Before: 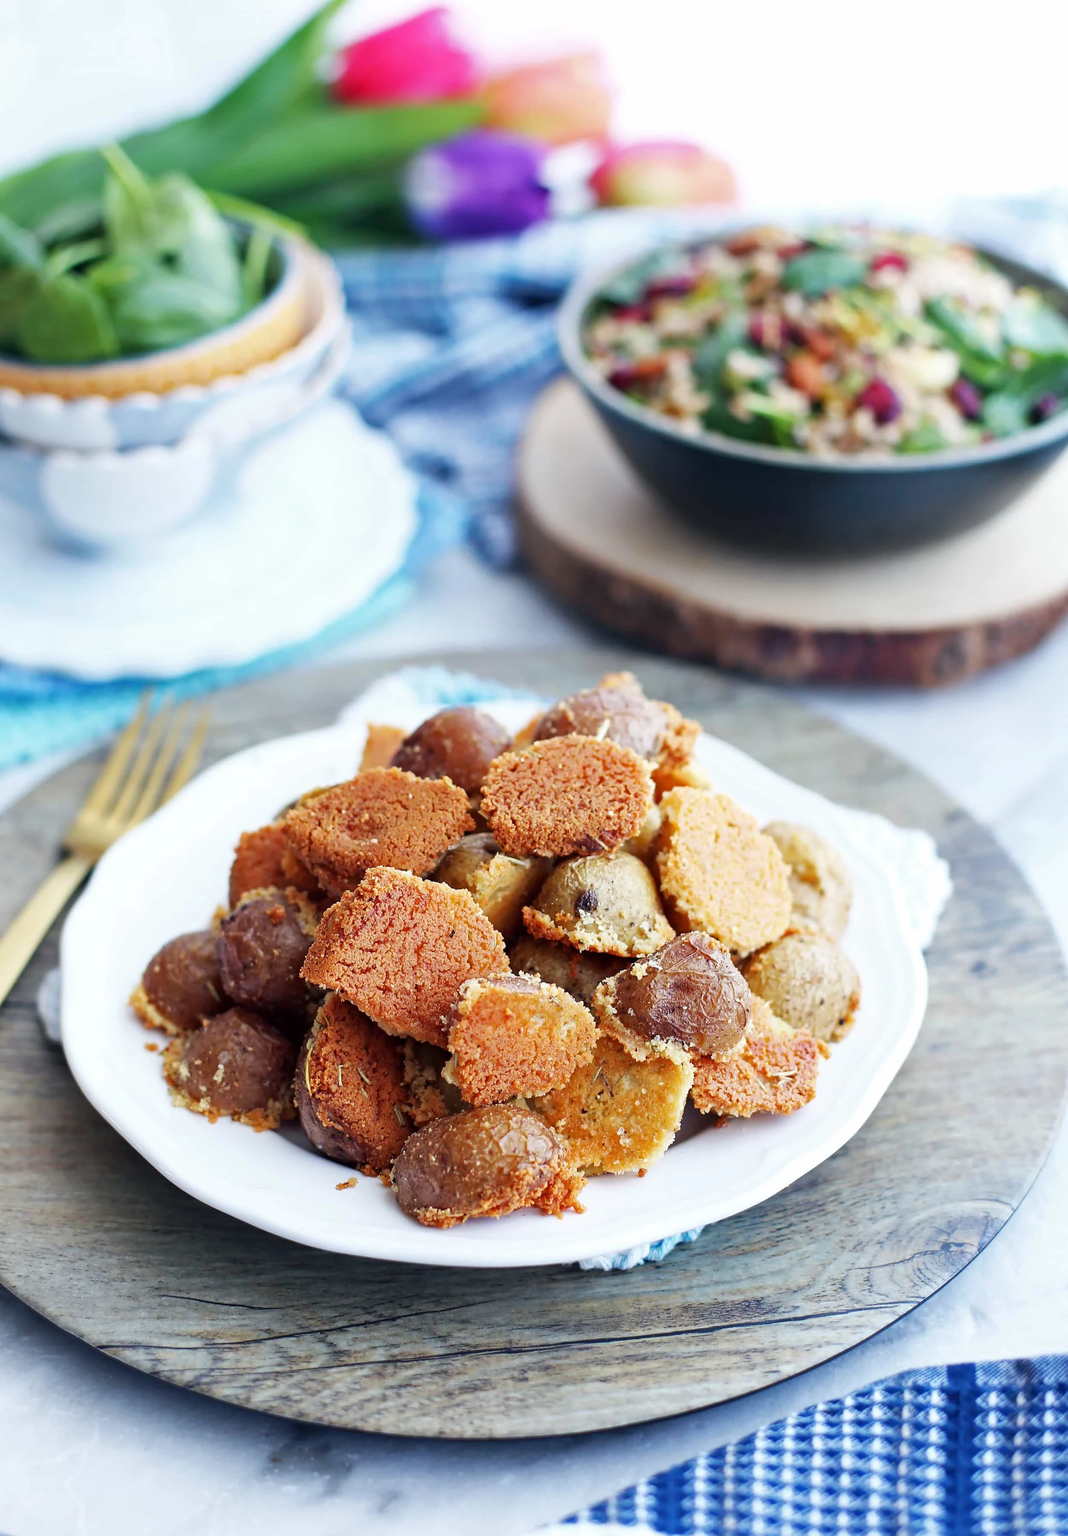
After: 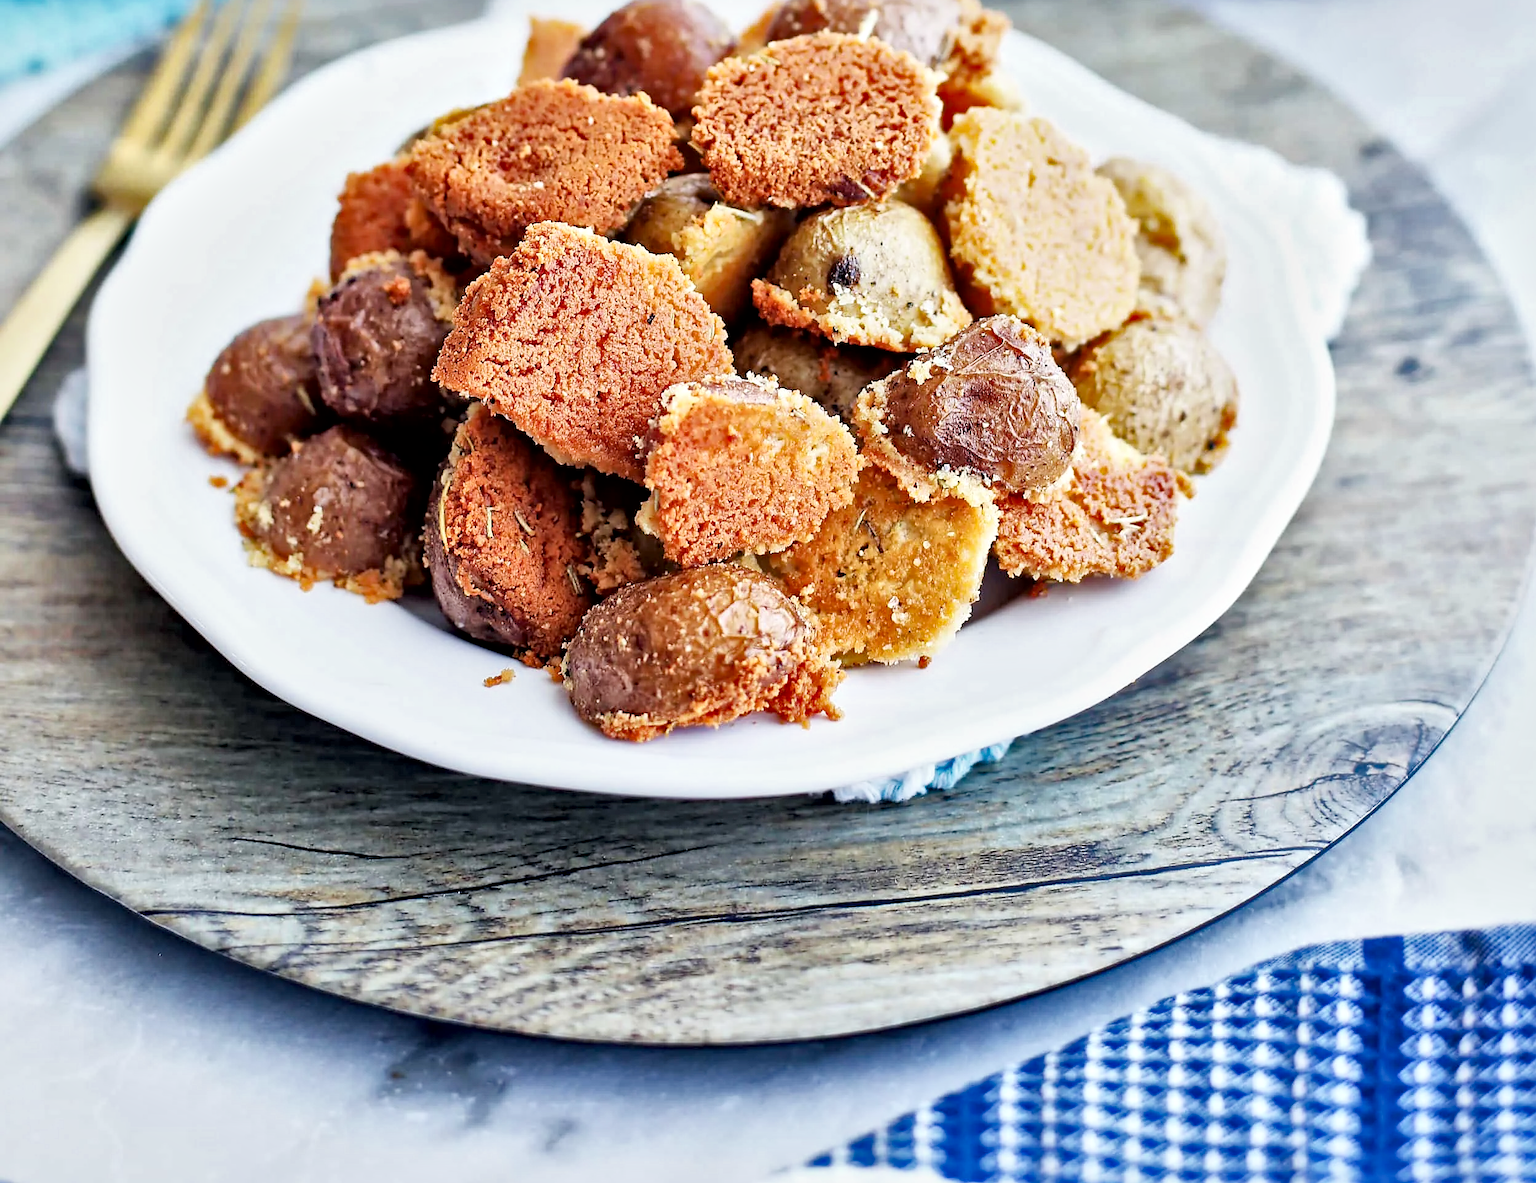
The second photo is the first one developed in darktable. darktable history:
crop and rotate: top 46.402%, right 0.02%
local contrast: mode bilateral grid, contrast 20, coarseness 50, detail 178%, midtone range 0.2
filmic rgb: black relative exposure -7.92 EV, white relative exposure 4.15 EV, hardness 4.07, latitude 51.47%, contrast 1.013, shadows ↔ highlights balance 5.87%
sharpen: radius 1.029, threshold 0.887
exposure: exposure 0.726 EV, compensate highlight preservation false
haze removal: compatibility mode true, adaptive false
shadows and highlights: shadows 48.65, highlights -41.07, soften with gaussian
